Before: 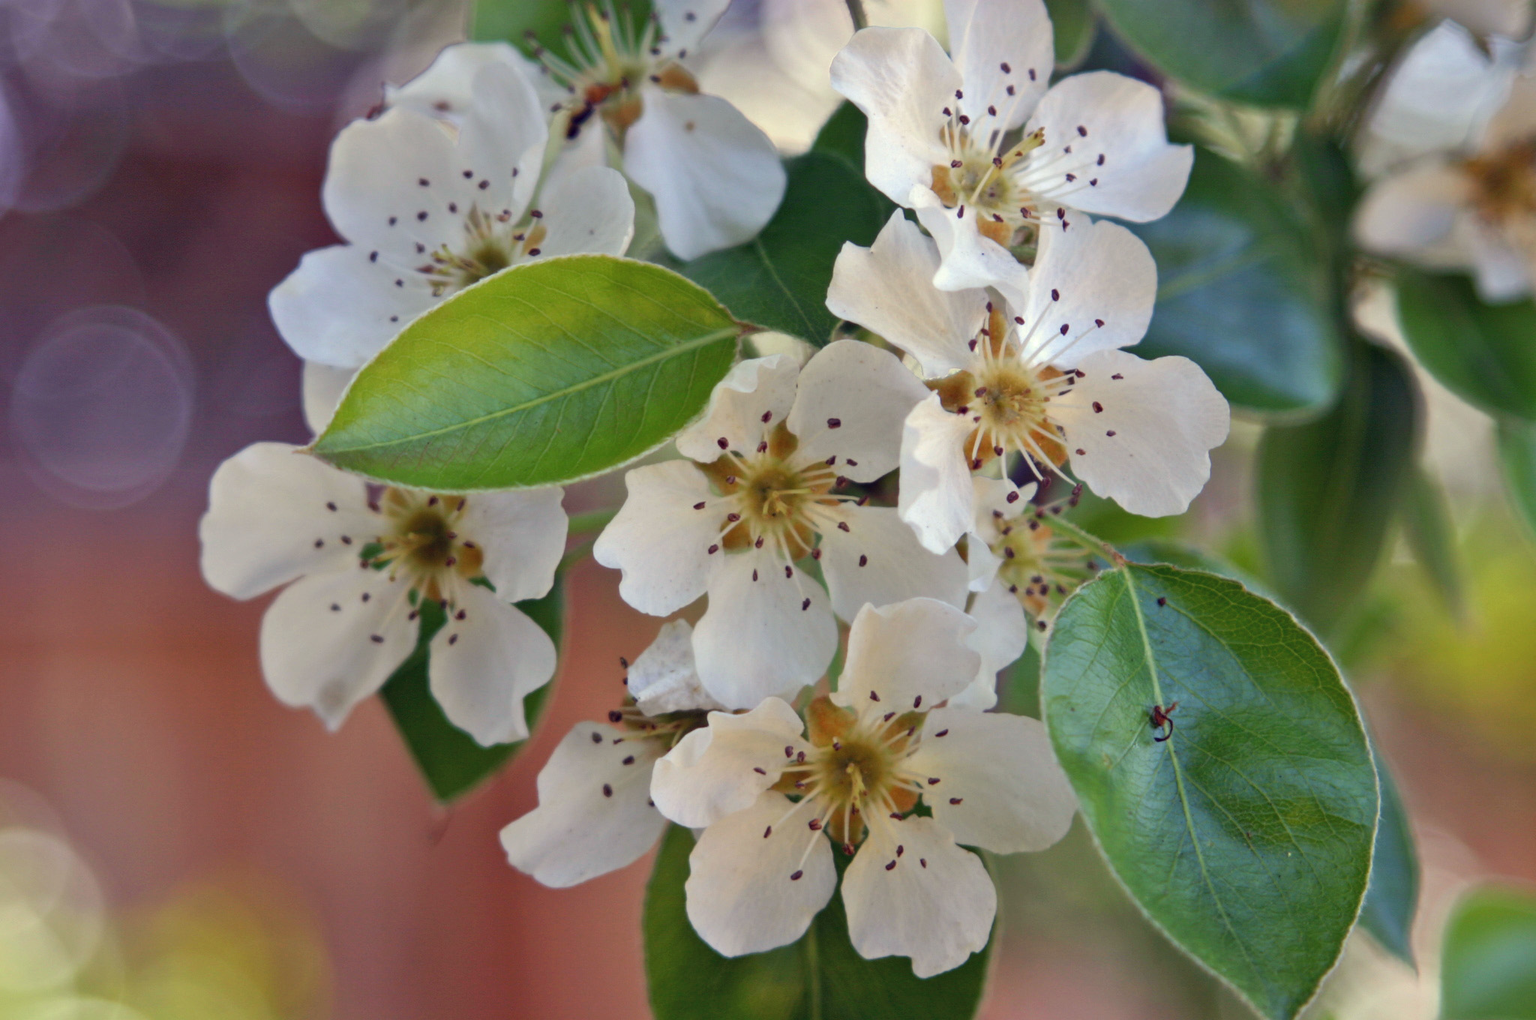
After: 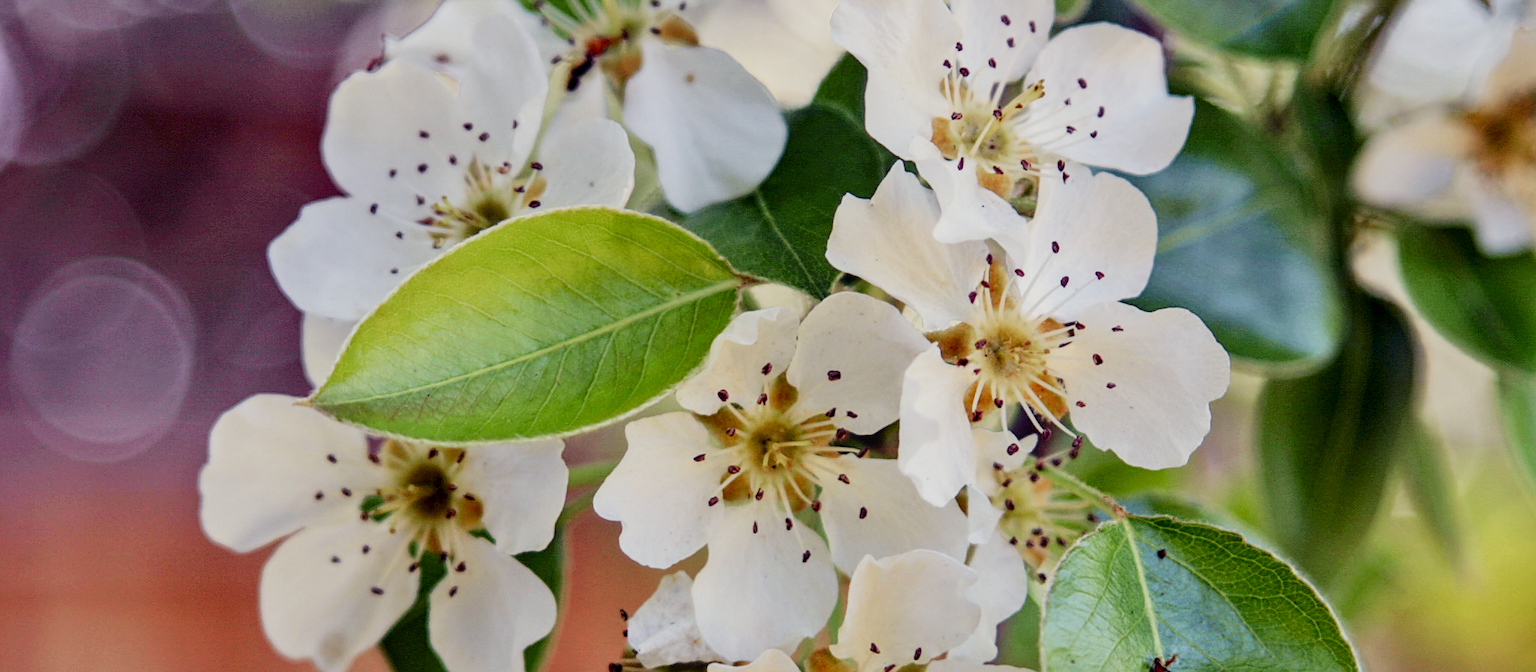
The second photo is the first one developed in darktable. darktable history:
sharpen: amount 0.496
filmic rgb: black relative exposure -7.65 EV, white relative exposure 4.56 EV, hardness 3.61, preserve chrominance no, color science v3 (2019), use custom middle-gray values true
shadows and highlights: shadows -10.49, white point adjustment 1.67, highlights 10.57
crop and rotate: top 4.769%, bottom 29.244%
tone equalizer: -8 EV -0.388 EV, -7 EV -0.397 EV, -6 EV -0.333 EV, -5 EV -0.248 EV, -3 EV 0.196 EV, -2 EV 0.319 EV, -1 EV 0.366 EV, +0 EV 0.447 EV, mask exposure compensation -0.5 EV
color zones: curves: ch0 [(0.25, 0.5) (0.463, 0.627) (0.484, 0.637) (0.75, 0.5)]
local contrast: on, module defaults
tone curve: curves: ch0 [(0, 0) (0.091, 0.066) (0.184, 0.16) (0.491, 0.519) (0.748, 0.765) (1, 0.919)]; ch1 [(0, 0) (0.179, 0.173) (0.322, 0.32) (0.424, 0.424) (0.502, 0.504) (0.56, 0.575) (0.631, 0.675) (0.777, 0.806) (1, 1)]; ch2 [(0, 0) (0.434, 0.447) (0.497, 0.498) (0.539, 0.566) (0.676, 0.691) (1, 1)], color space Lab, independent channels, preserve colors none
